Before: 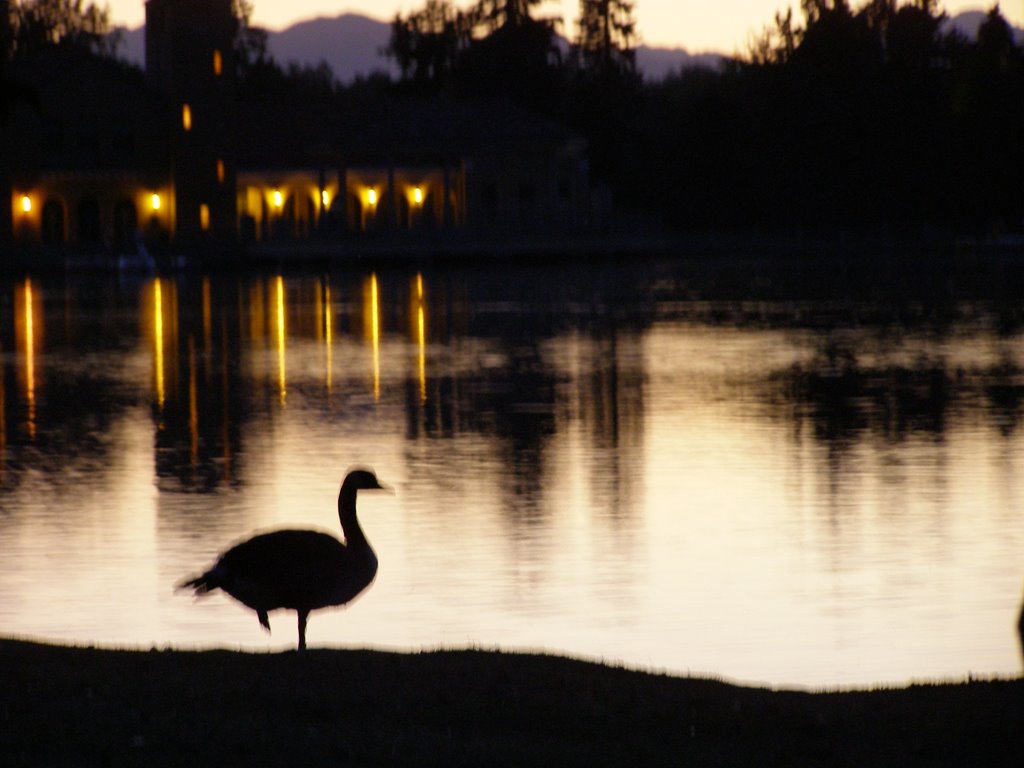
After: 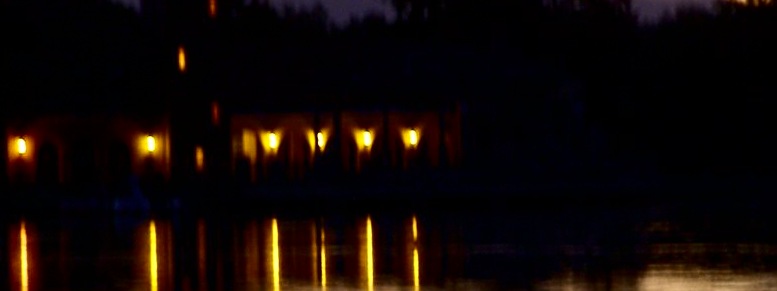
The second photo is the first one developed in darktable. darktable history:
crop: left 0.565%, top 7.65%, right 23.484%, bottom 54.408%
contrast brightness saturation: contrast 0.192, brightness -0.24, saturation 0.119
sharpen: on, module defaults
